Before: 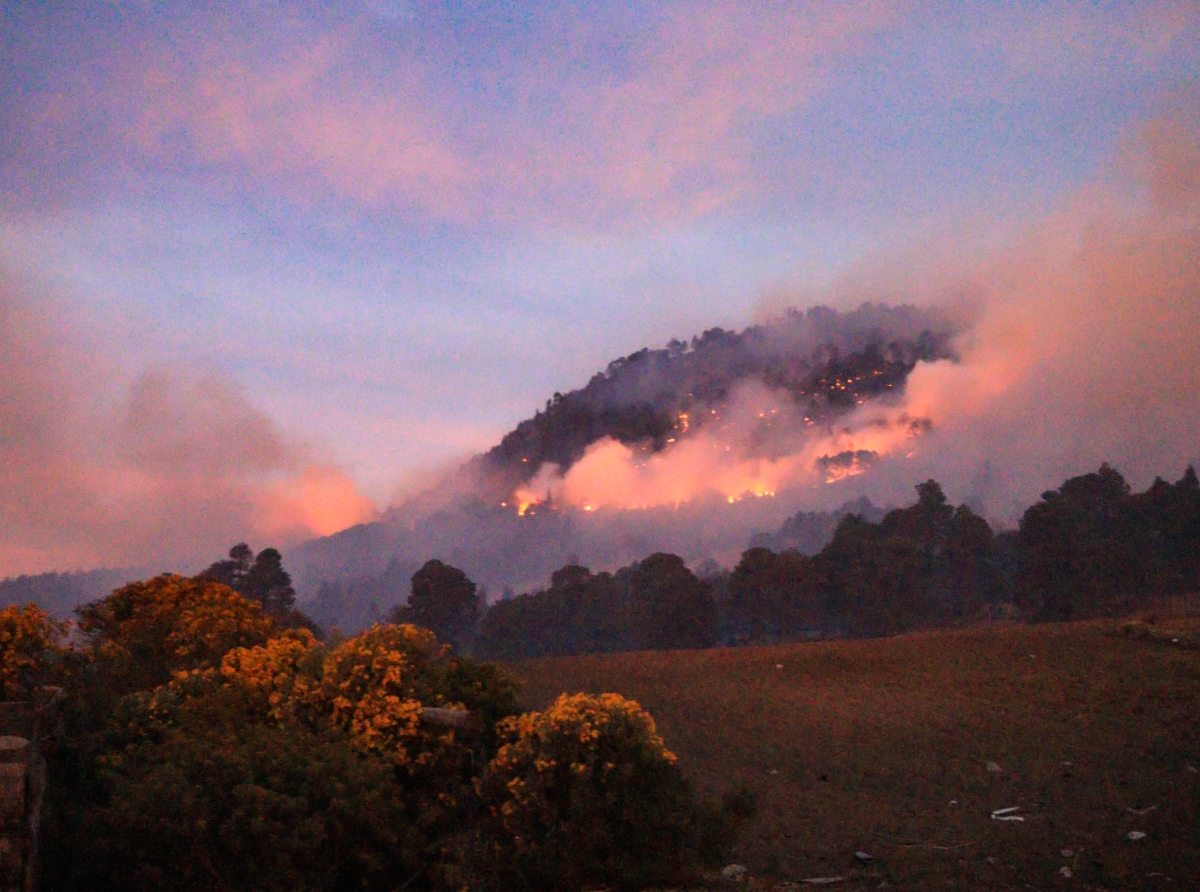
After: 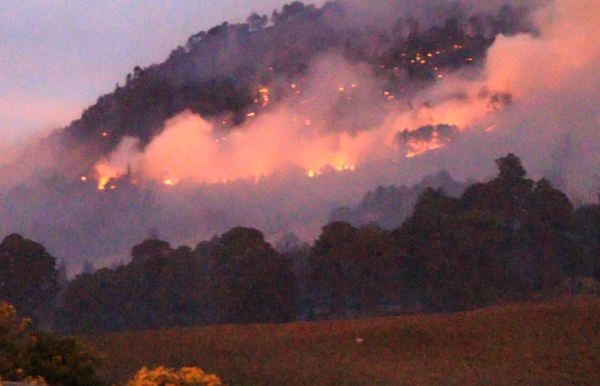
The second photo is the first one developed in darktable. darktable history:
crop: left 35.039%, top 36.611%, right 14.886%, bottom 20.104%
